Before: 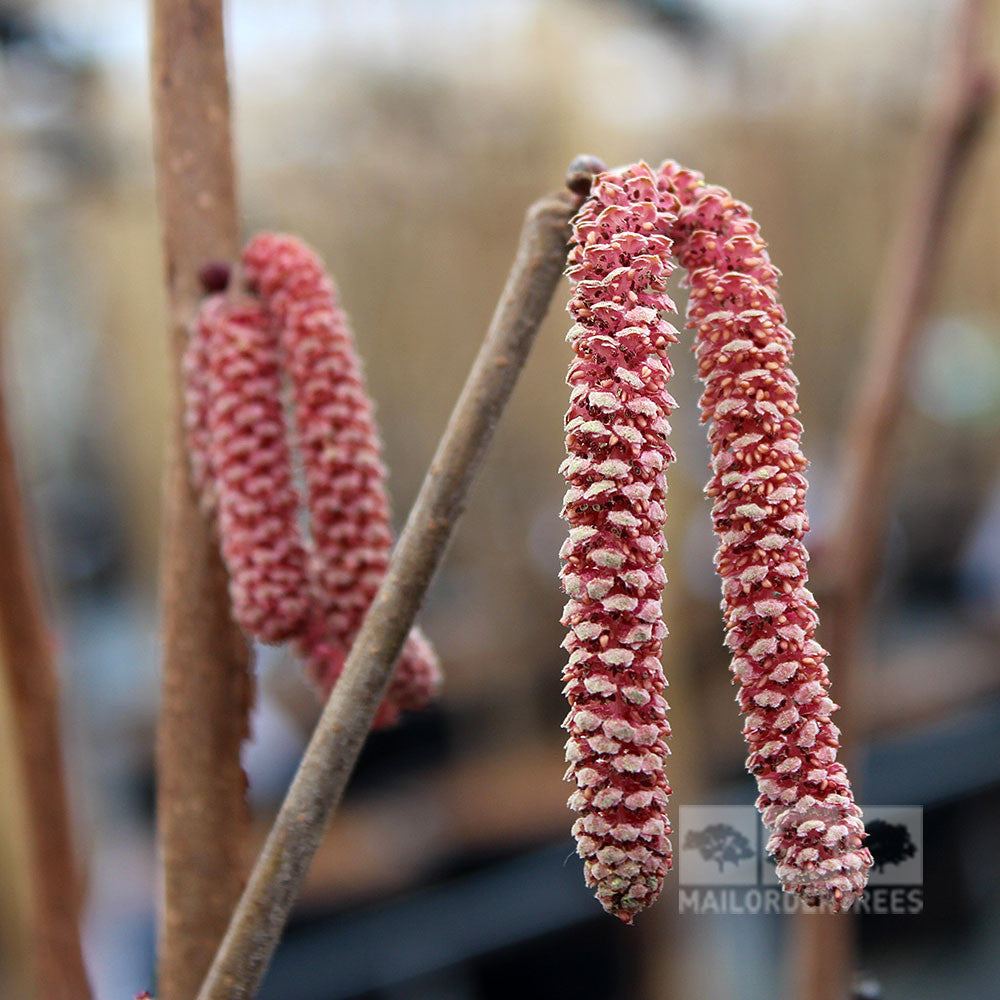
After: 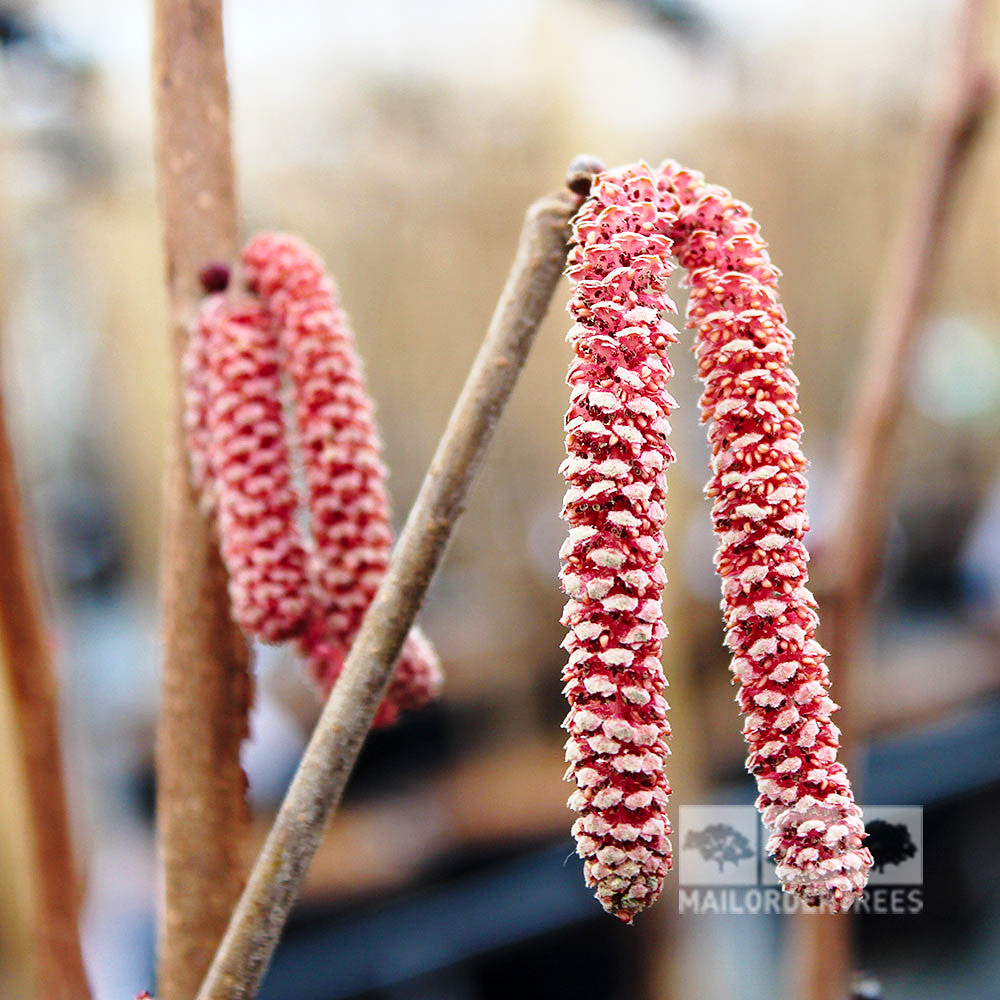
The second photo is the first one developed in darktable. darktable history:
base curve: curves: ch0 [(0, 0) (0.028, 0.03) (0.121, 0.232) (0.46, 0.748) (0.859, 0.968) (1, 1)], exposure shift 0.58, preserve colors none
